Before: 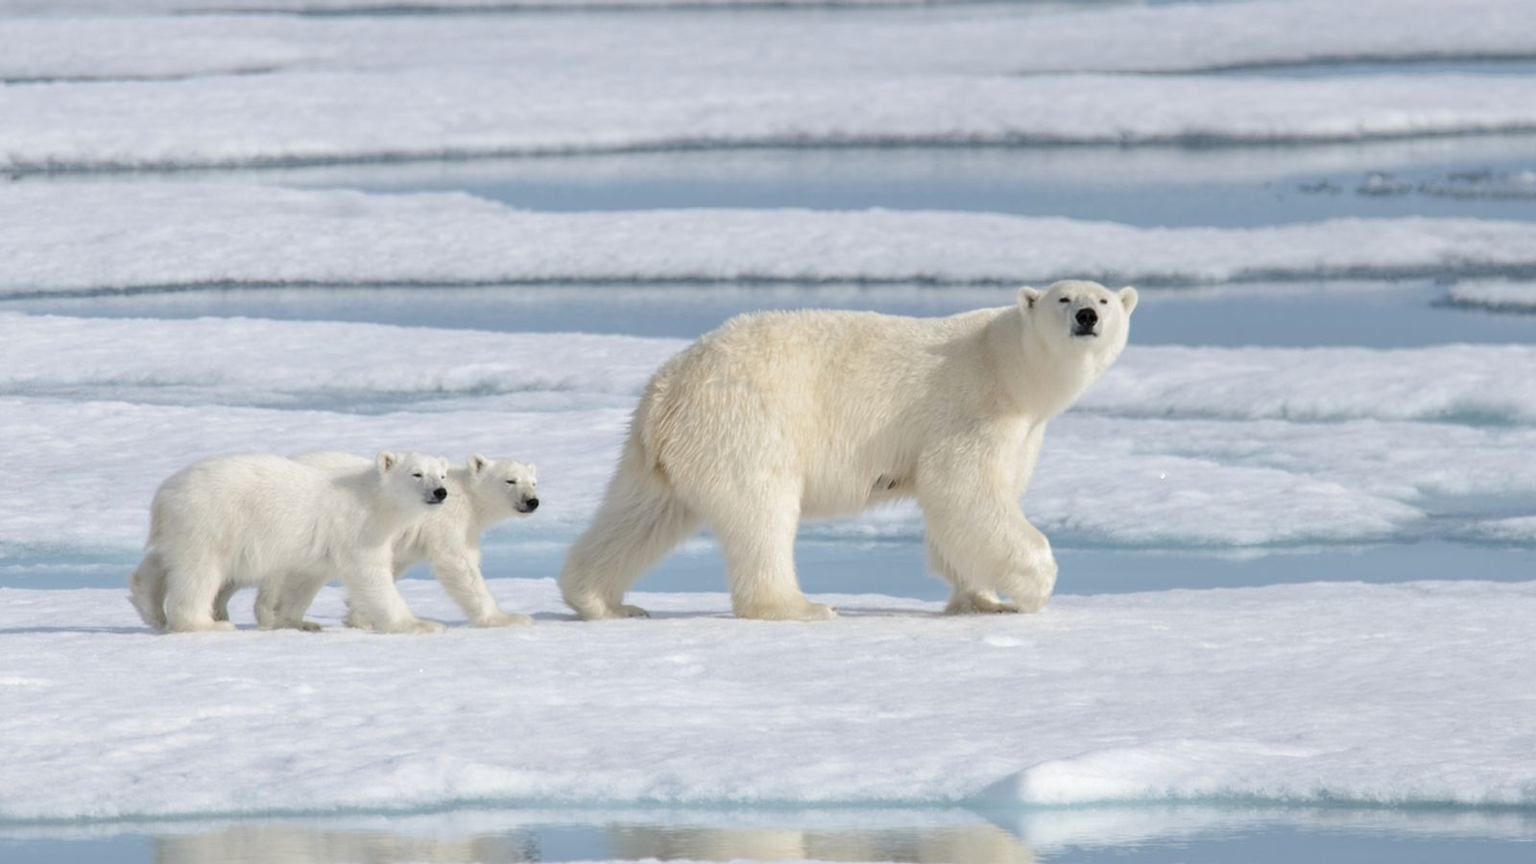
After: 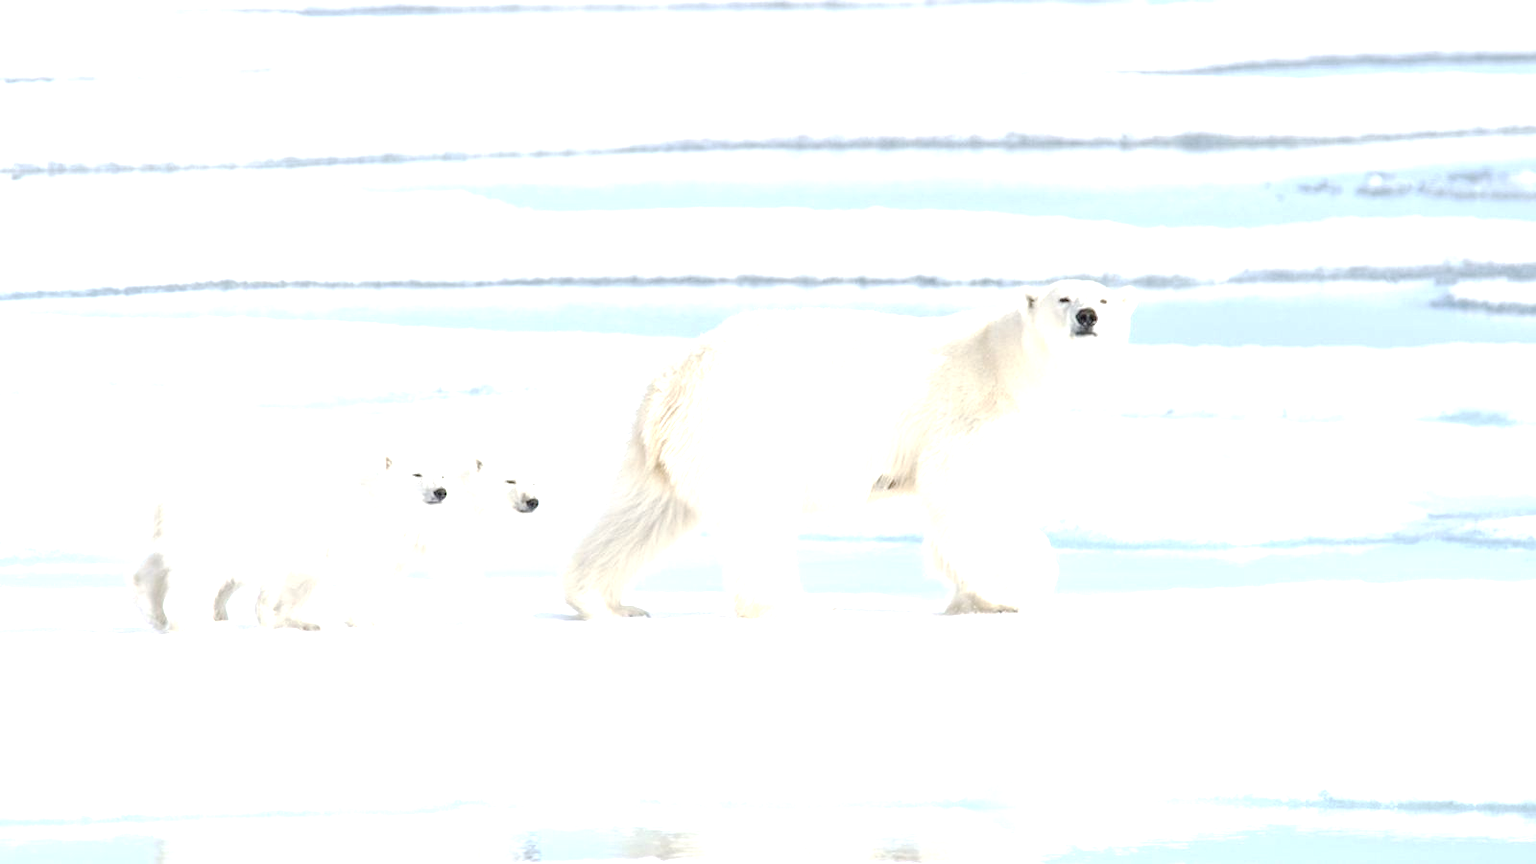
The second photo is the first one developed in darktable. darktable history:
base curve: curves: ch0 [(0, 0) (0.158, 0.273) (0.879, 0.895) (1, 1)], preserve colors none
exposure: black level correction 0, exposure 1.625 EV, compensate exposure bias true, compensate highlight preservation false
local contrast: on, module defaults
